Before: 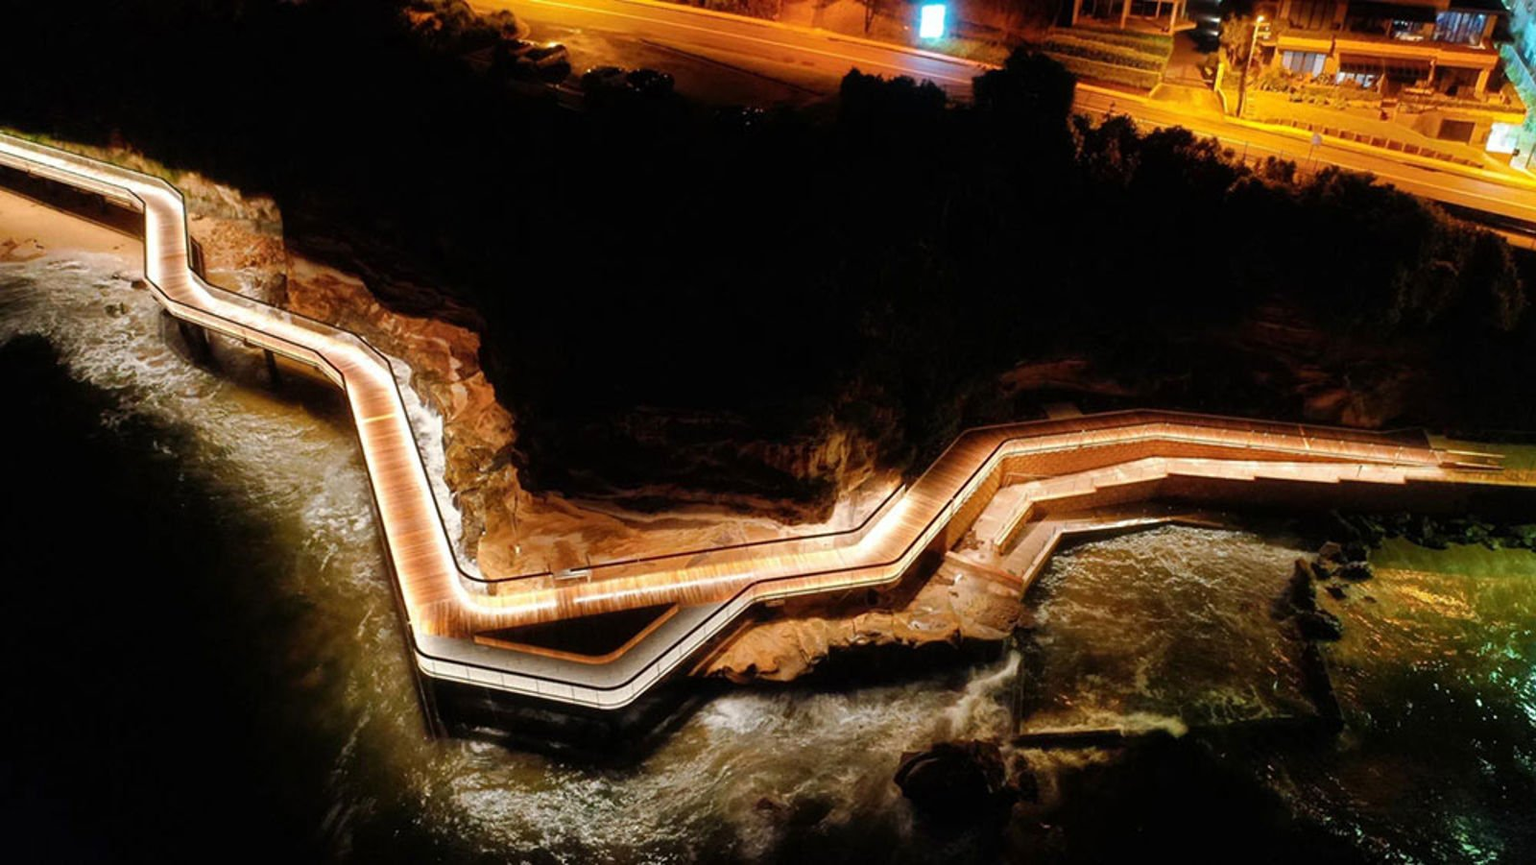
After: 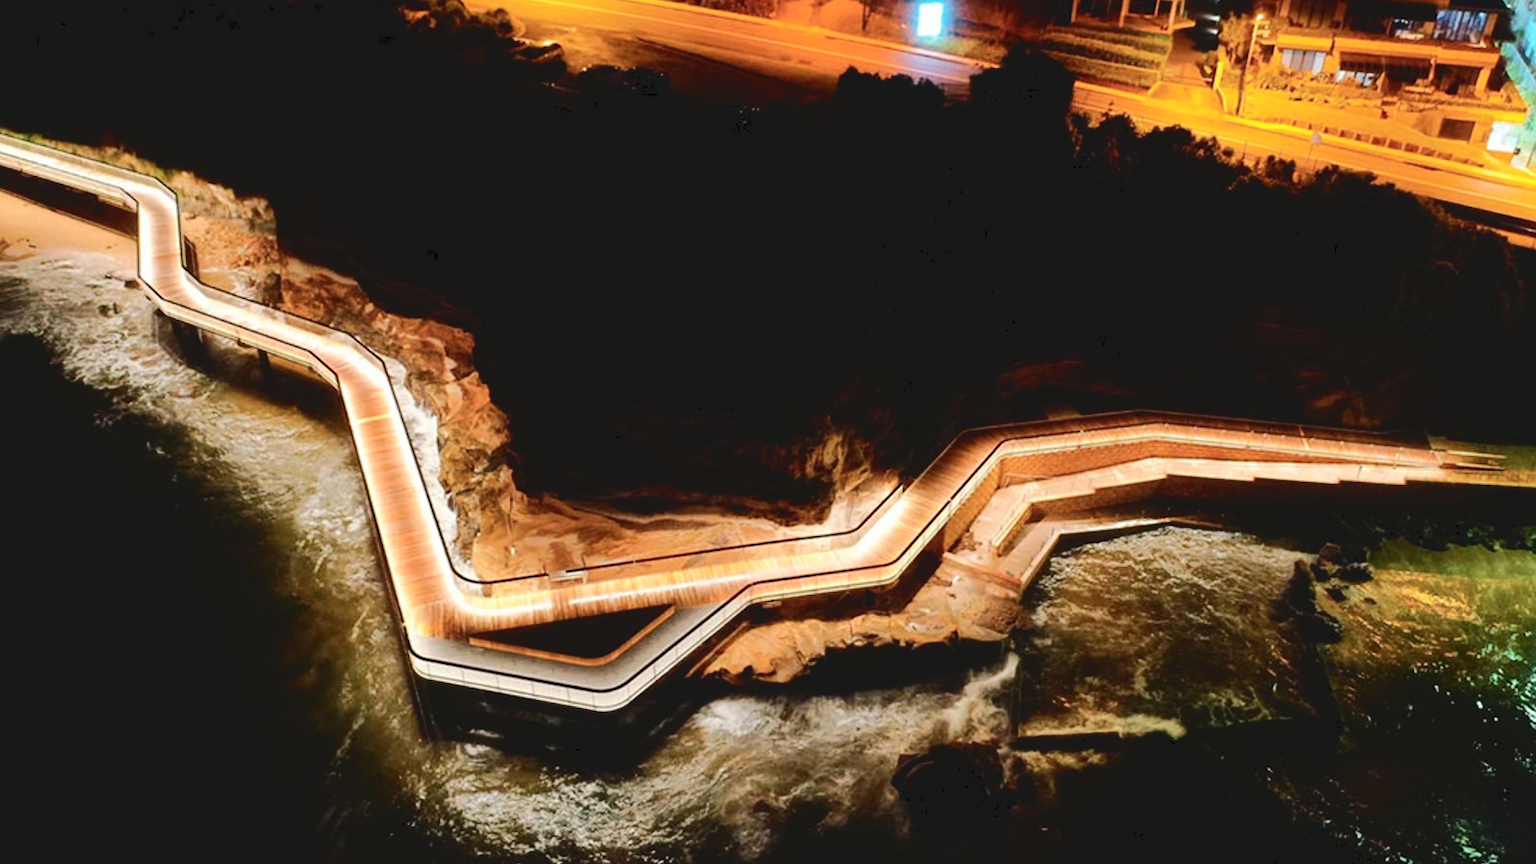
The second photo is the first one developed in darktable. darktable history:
crop and rotate: left 0.541%, top 0.317%, bottom 0.279%
tone curve: curves: ch0 [(0, 0) (0.003, 0.076) (0.011, 0.081) (0.025, 0.084) (0.044, 0.092) (0.069, 0.1) (0.1, 0.117) (0.136, 0.144) (0.177, 0.186) (0.224, 0.237) (0.277, 0.306) (0.335, 0.39) (0.399, 0.494) (0.468, 0.574) (0.543, 0.666) (0.623, 0.722) (0.709, 0.79) (0.801, 0.855) (0.898, 0.926) (1, 1)], color space Lab, independent channels, preserve colors none
